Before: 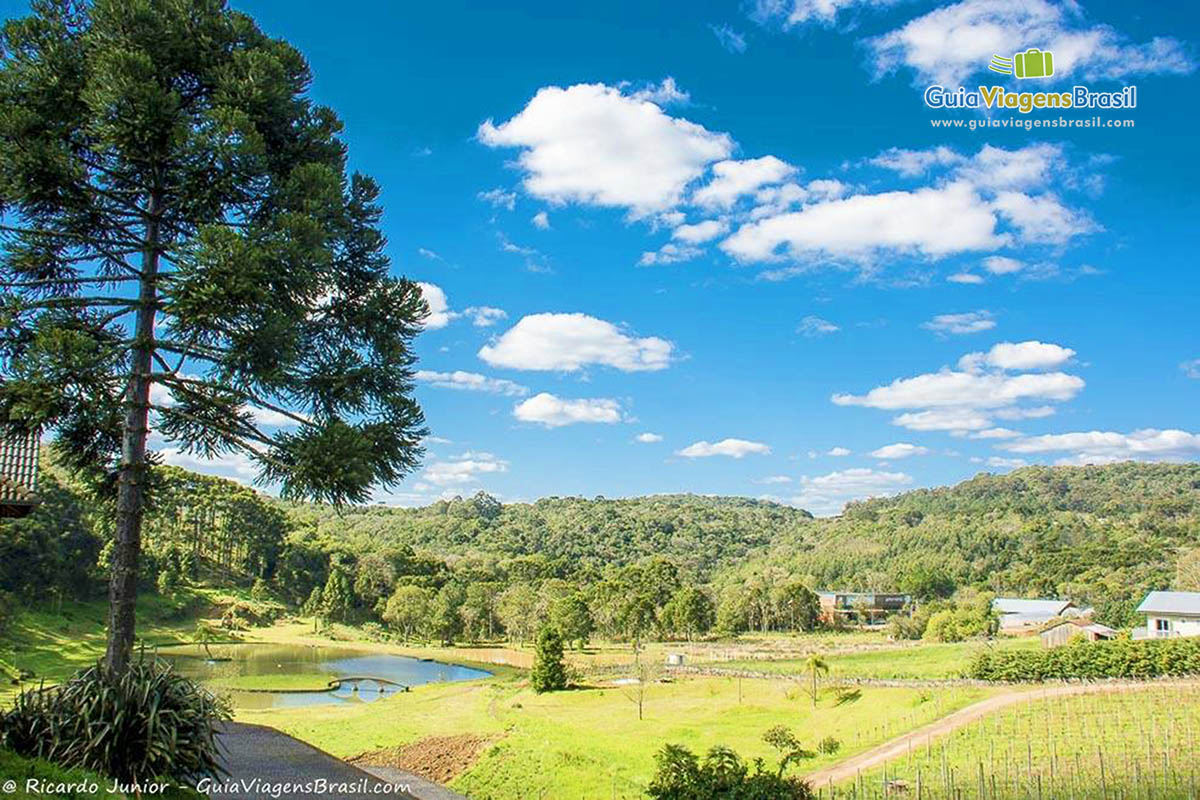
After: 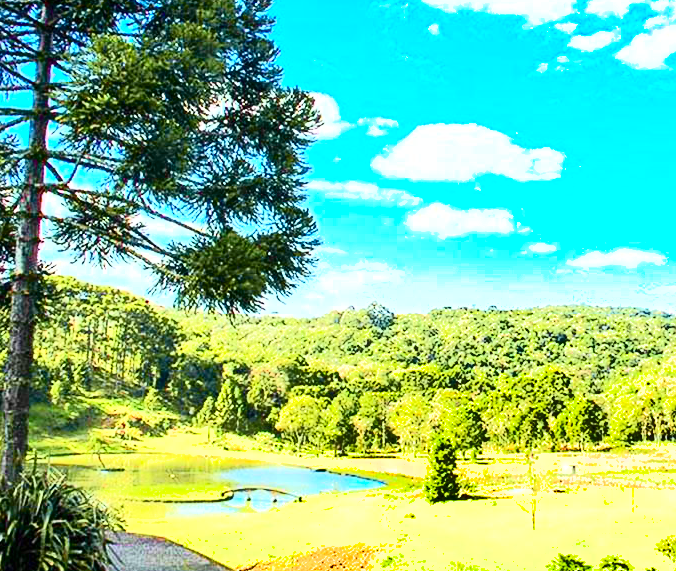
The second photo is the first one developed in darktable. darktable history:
shadows and highlights: low approximation 0.01, soften with gaussian
contrast brightness saturation: contrast 0.03, brightness -0.04
exposure: black level correction 0, exposure 1.2 EV, compensate exposure bias true, compensate highlight preservation false
tone curve: curves: ch0 [(0, 0) (0.046, 0.031) (0.163, 0.114) (0.391, 0.432) (0.488, 0.561) (0.695, 0.839) (0.785, 0.904) (1, 0.965)]; ch1 [(0, 0) (0.248, 0.252) (0.427, 0.412) (0.482, 0.462) (0.499, 0.499) (0.518, 0.518) (0.535, 0.577) (0.585, 0.623) (0.679, 0.743) (0.788, 0.809) (1, 1)]; ch2 [(0, 0) (0.313, 0.262) (0.427, 0.417) (0.473, 0.47) (0.503, 0.503) (0.523, 0.515) (0.557, 0.596) (0.598, 0.646) (0.708, 0.771) (1, 1)], color space Lab, independent channels, preserve colors none
crop: left 8.966%, top 23.852%, right 34.699%, bottom 4.703%
